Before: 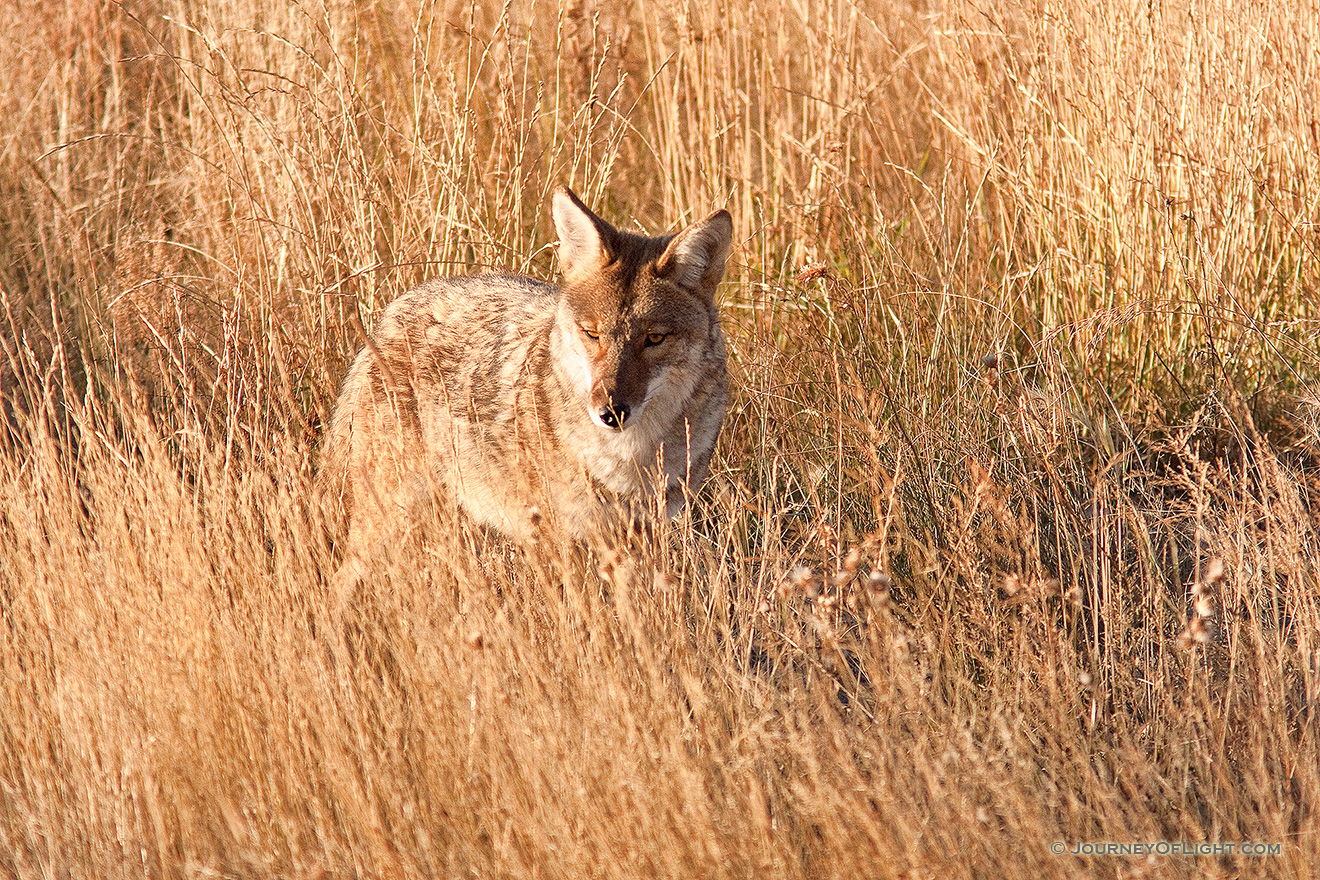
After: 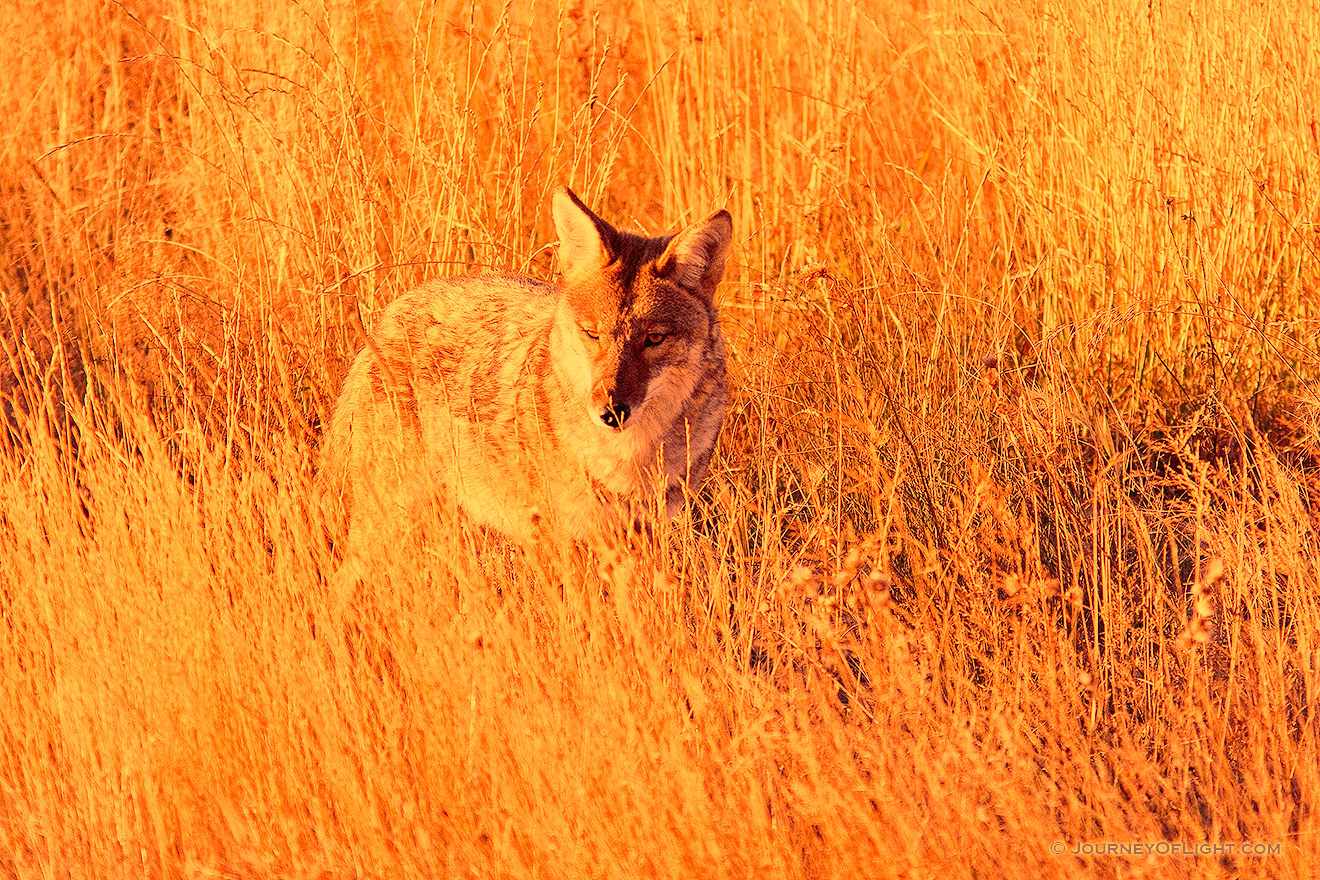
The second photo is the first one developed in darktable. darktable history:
white balance: red 1.467, blue 0.684
tone curve: curves: ch0 [(0, 0) (0.087, 0.054) (0.281, 0.245) (0.506, 0.526) (0.8, 0.824) (0.994, 0.955)]; ch1 [(0, 0) (0.27, 0.195) (0.406, 0.435) (0.452, 0.474) (0.495, 0.5) (0.514, 0.508) (0.563, 0.584) (0.654, 0.689) (1, 1)]; ch2 [(0, 0) (0.269, 0.299) (0.459, 0.441) (0.498, 0.499) (0.523, 0.52) (0.551, 0.549) (0.633, 0.625) (0.659, 0.681) (0.718, 0.764) (1, 1)], color space Lab, independent channels, preserve colors none
